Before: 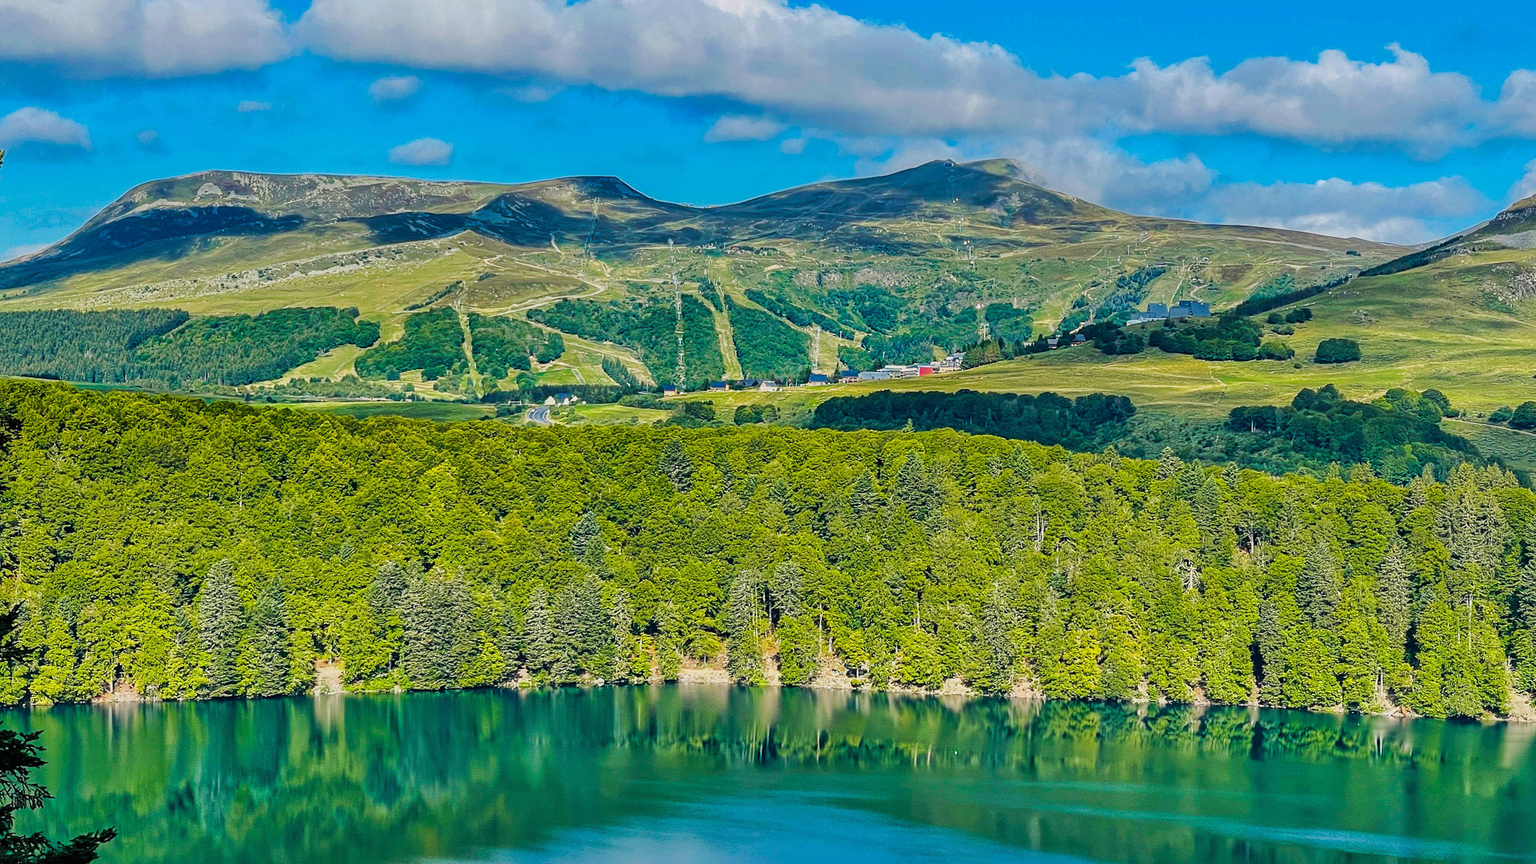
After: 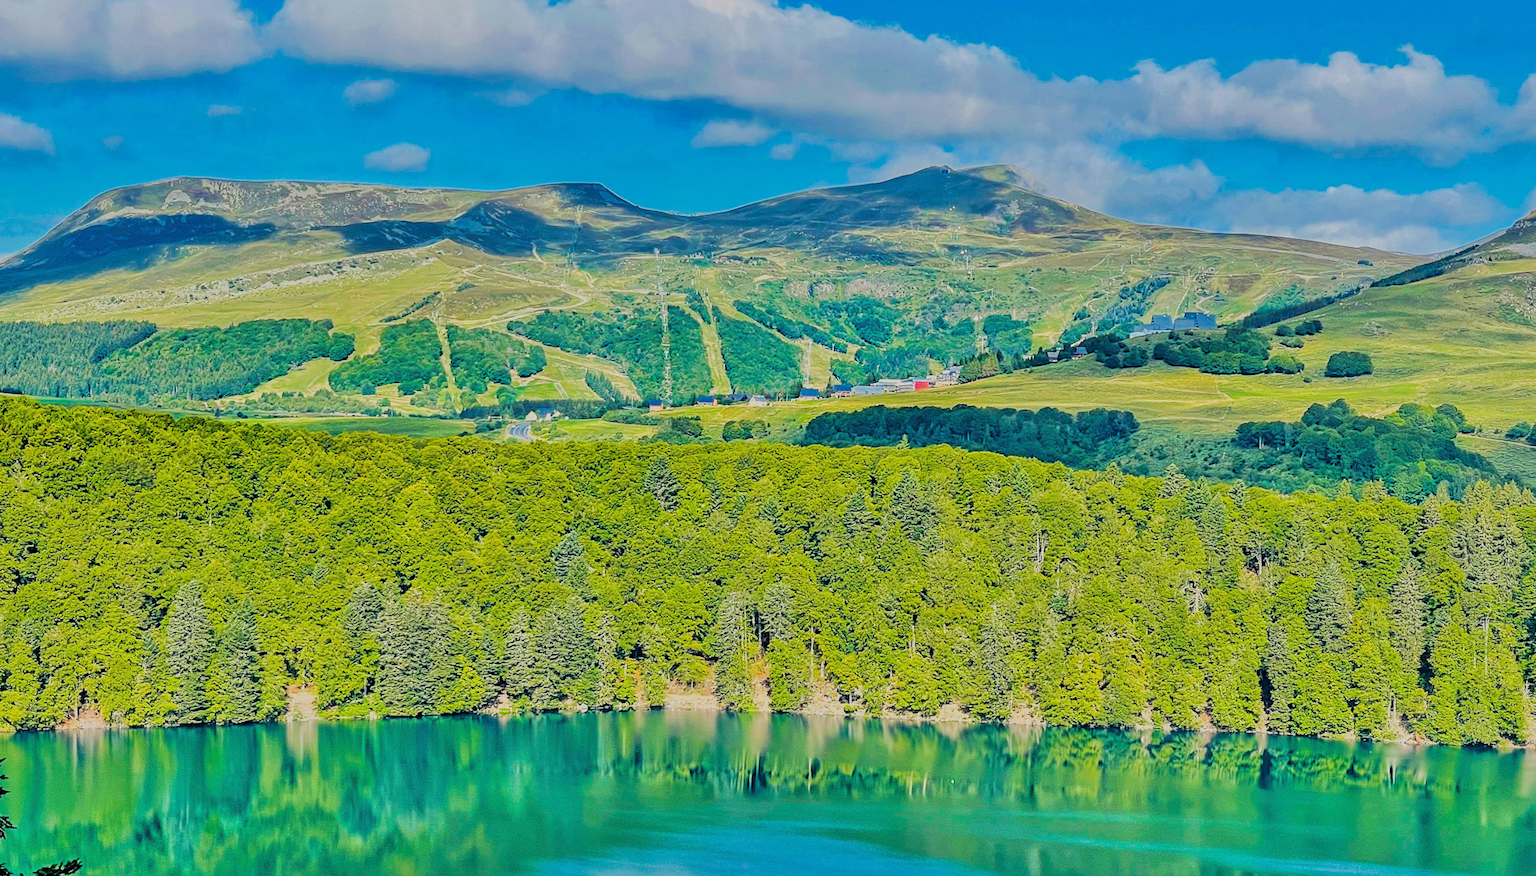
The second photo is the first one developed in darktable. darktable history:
crop and rotate: left 2.536%, right 1.107%, bottom 2.246%
filmic rgb: black relative exposure -7.15 EV, white relative exposure 5.36 EV, hardness 3.02, color science v6 (2022)
rotate and perspective: automatic cropping original format, crop left 0, crop top 0
tone equalizer: -7 EV 0.15 EV, -6 EV 0.6 EV, -5 EV 1.15 EV, -4 EV 1.33 EV, -3 EV 1.15 EV, -2 EV 0.6 EV, -1 EV 0.15 EV, mask exposure compensation -0.5 EV
